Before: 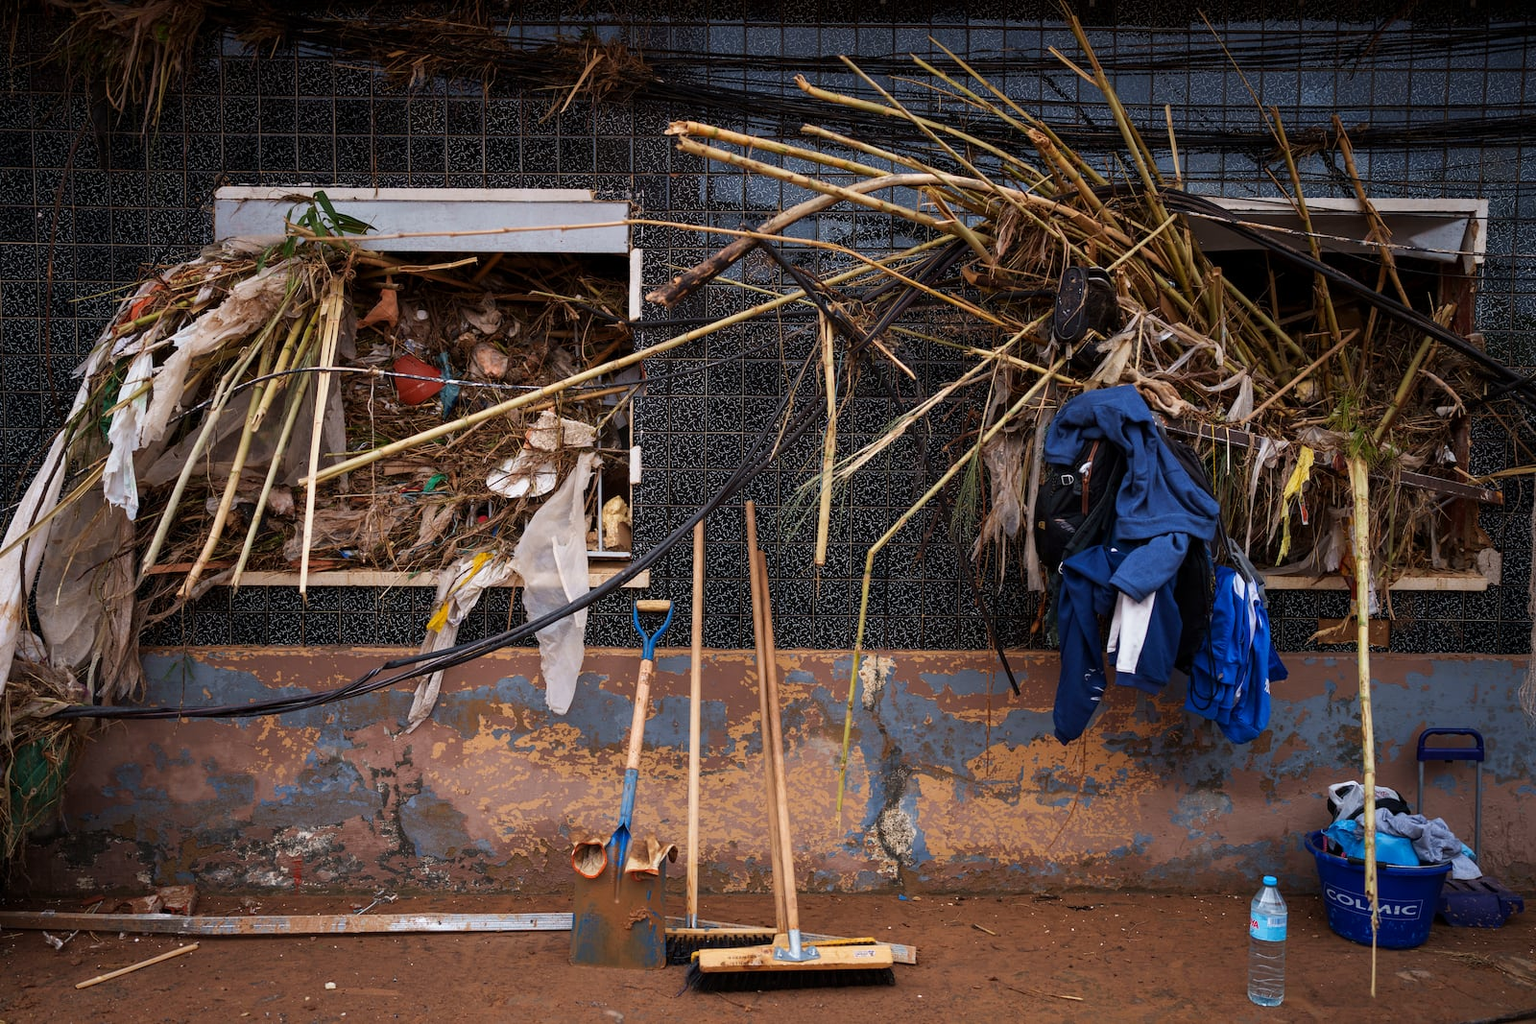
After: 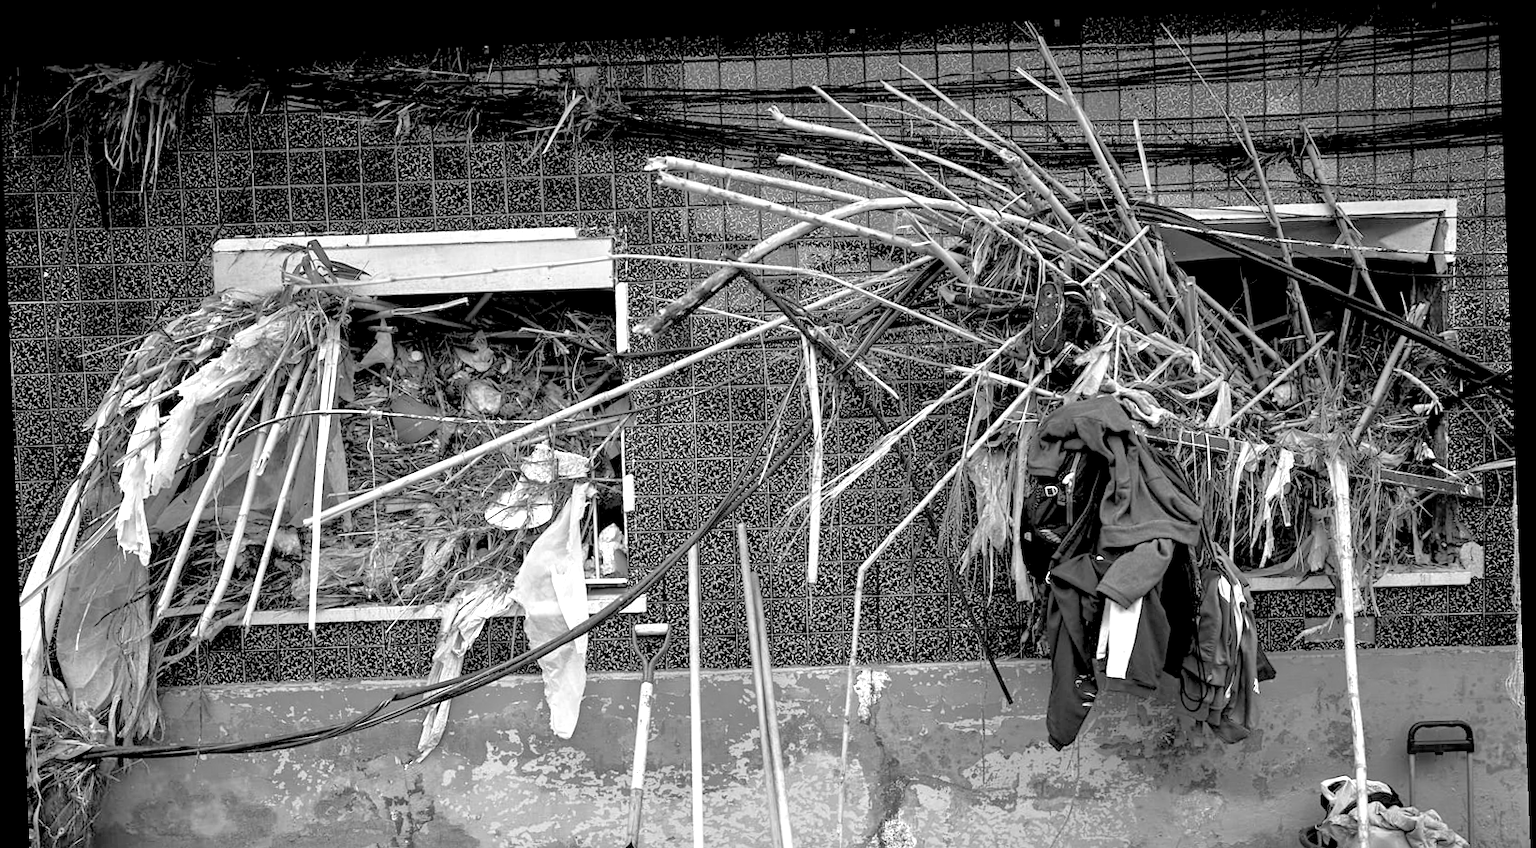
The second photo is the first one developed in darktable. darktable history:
exposure: black level correction 0, exposure 1.2 EV, compensate exposure bias true, compensate highlight preservation false
tone equalizer: -7 EV 0.15 EV, -6 EV 0.6 EV, -5 EV 1.15 EV, -4 EV 1.33 EV, -3 EV 1.15 EV, -2 EV 0.6 EV, -1 EV 0.15 EV, mask exposure compensation -0.5 EV
crop: bottom 19.644%
sharpen: amount 0.2
color zones: curves: ch1 [(0, 0.831) (0.08, 0.771) (0.157, 0.268) (0.241, 0.207) (0.562, -0.005) (0.714, -0.013) (0.876, 0.01) (1, 0.831)]
monochrome: a -74.22, b 78.2
color balance: lift [0.975, 0.993, 1, 1.015], gamma [1.1, 1, 1, 0.945], gain [1, 1.04, 1, 0.95]
rotate and perspective: rotation -2.22°, lens shift (horizontal) -0.022, automatic cropping off
